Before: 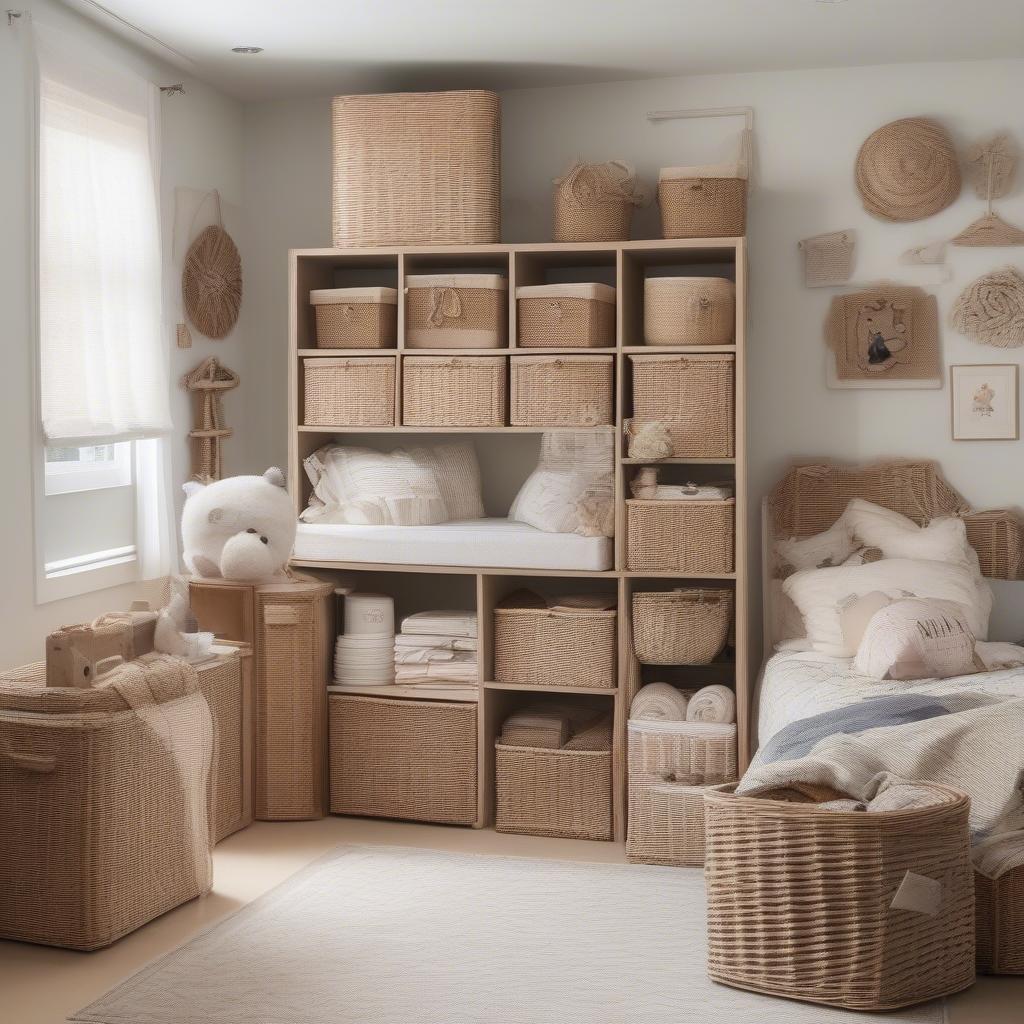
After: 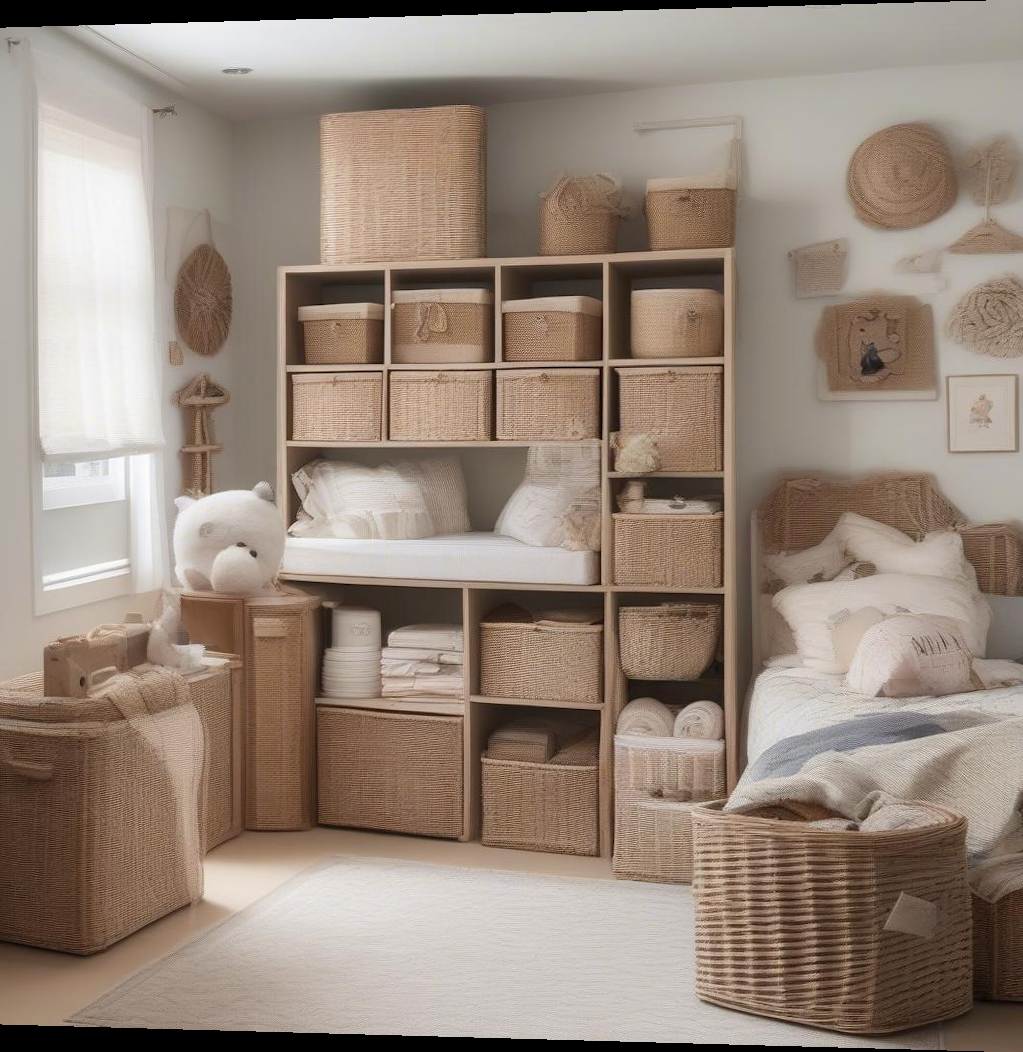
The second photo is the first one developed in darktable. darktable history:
tone equalizer: on, module defaults
rotate and perspective: lens shift (horizontal) -0.055, automatic cropping off
